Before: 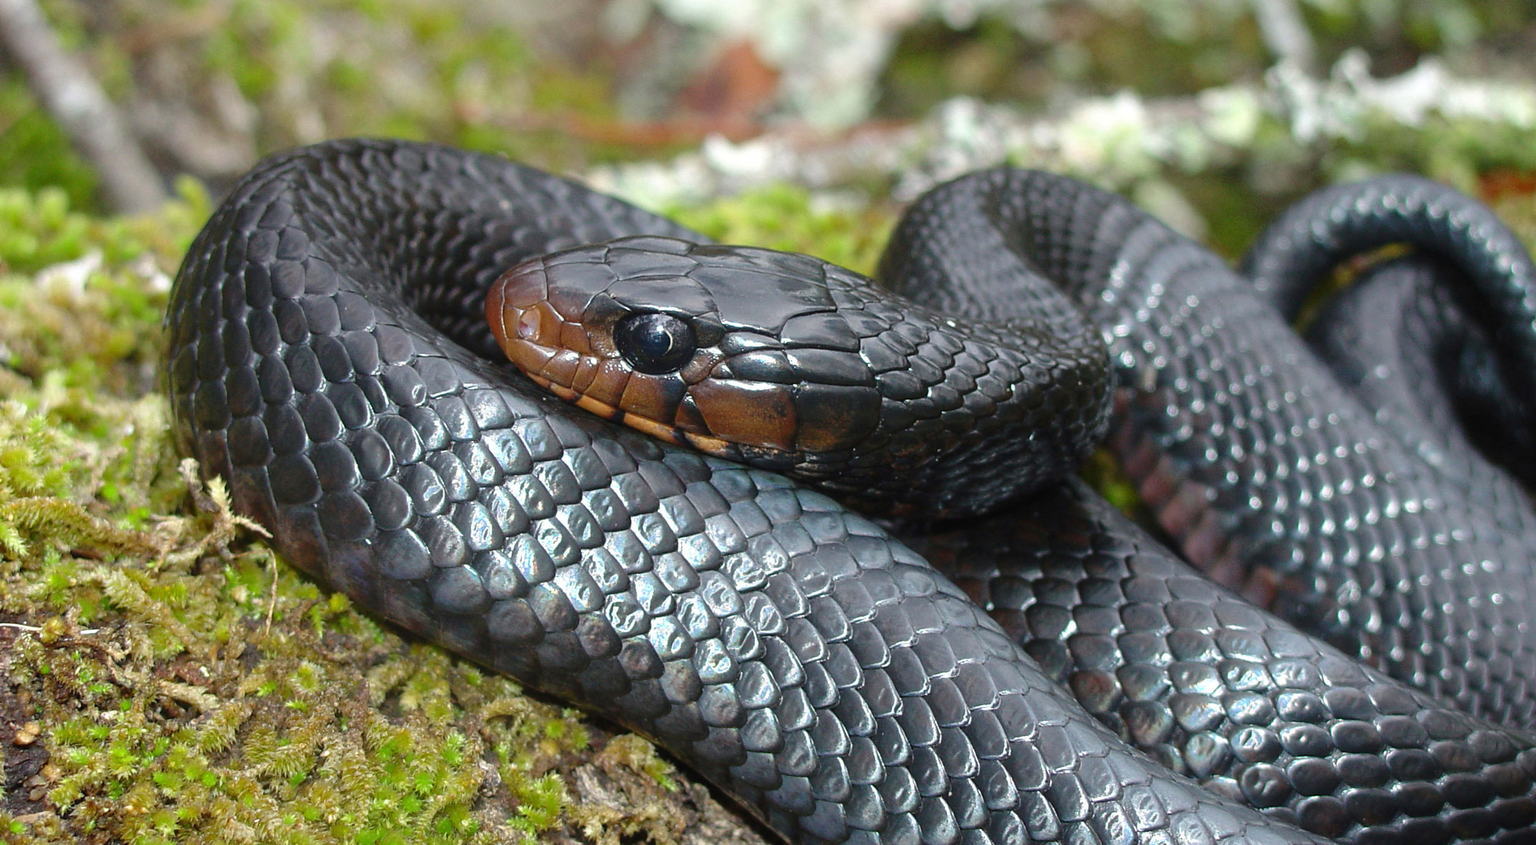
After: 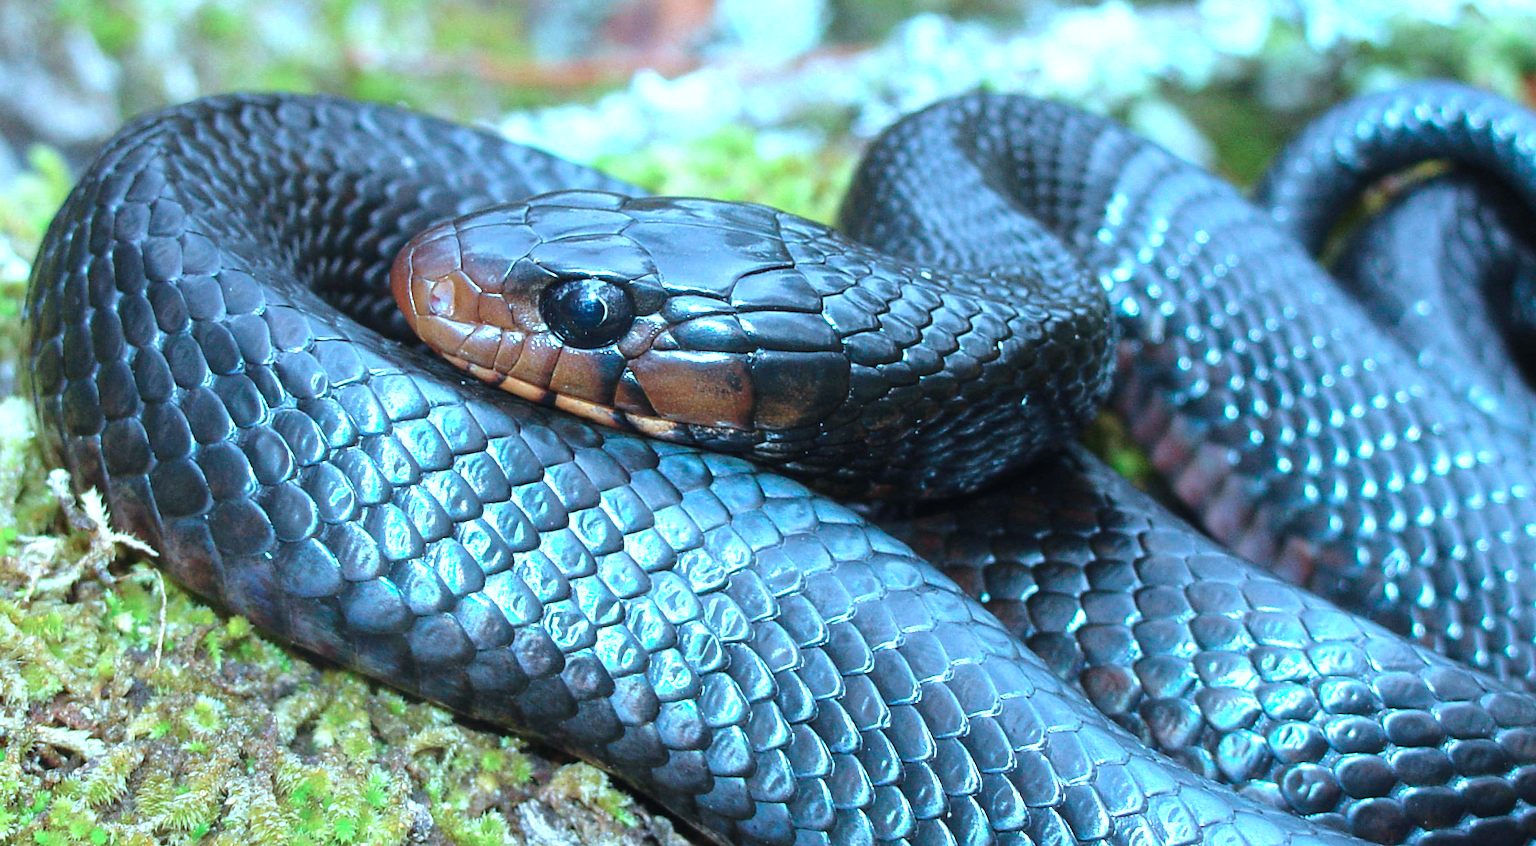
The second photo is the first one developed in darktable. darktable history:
exposure: exposure 0.565 EV, compensate highlight preservation false
color correction: highlights a* -10.41, highlights b* -19.67
tone equalizer: -8 EV -0.422 EV, -7 EV -0.416 EV, -6 EV -0.316 EV, -5 EV -0.23 EV, -3 EV 0.242 EV, -2 EV 0.356 EV, -1 EV 0.367 EV, +0 EV 0.397 EV
color calibration: x 0.38, y 0.39, temperature 4077.06 K
crop and rotate: angle 2.59°, left 5.856%, top 5.707%
